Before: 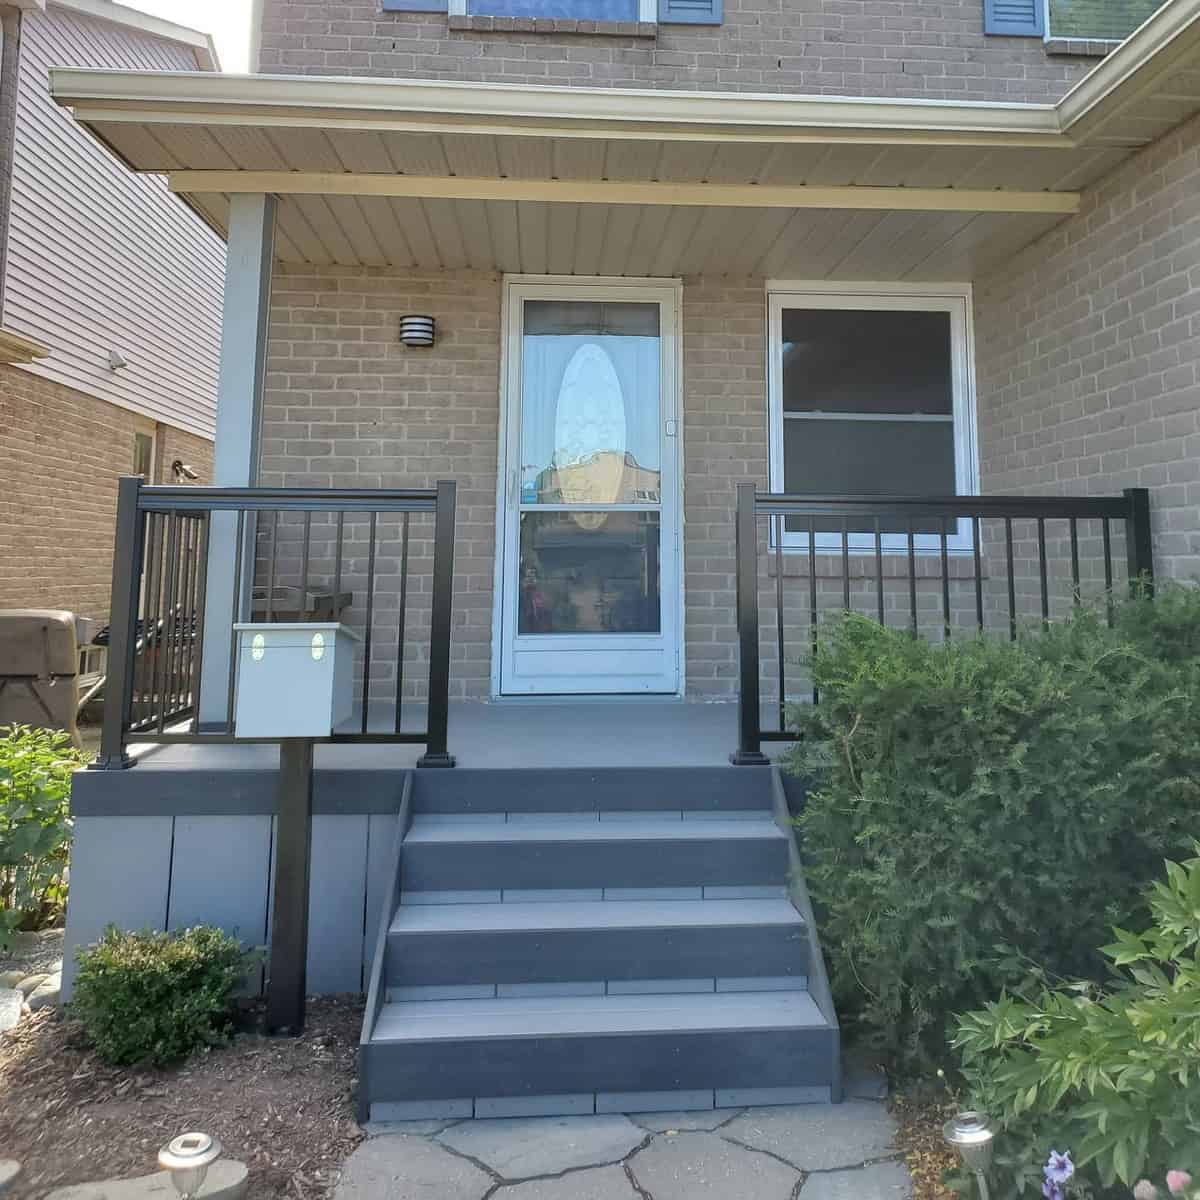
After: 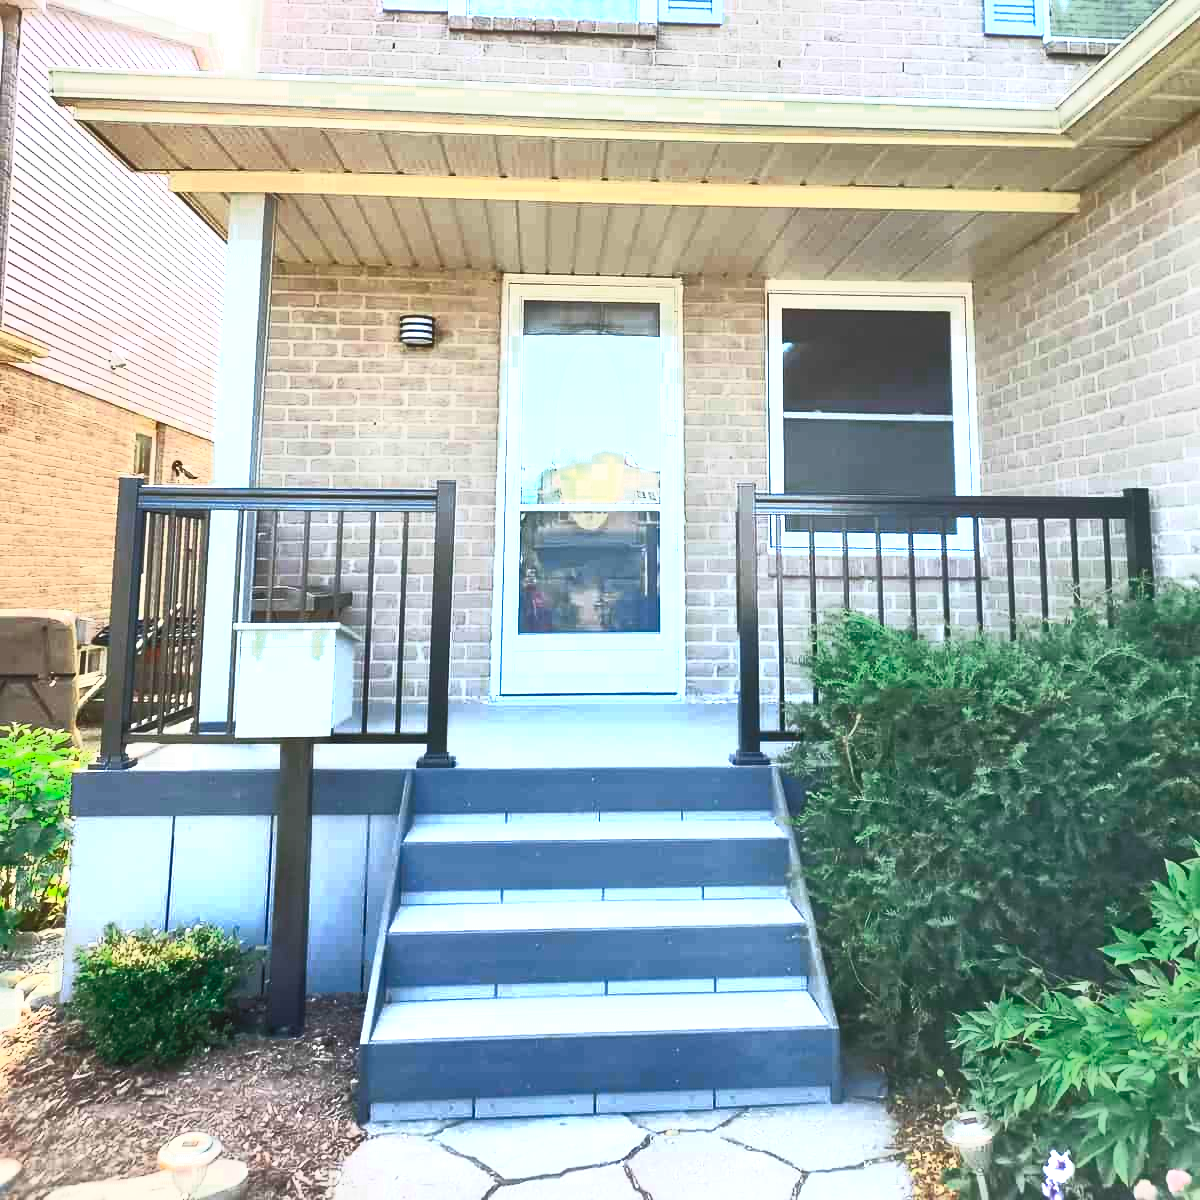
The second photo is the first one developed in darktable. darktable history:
color zones: curves: ch0 [(0, 0.5) (0.125, 0.4) (0.25, 0.5) (0.375, 0.4) (0.5, 0.4) (0.625, 0.6) (0.75, 0.6) (0.875, 0.5)]; ch1 [(0, 0.4) (0.125, 0.5) (0.25, 0.4) (0.375, 0.4) (0.5, 0.4) (0.625, 0.4) (0.75, 0.5) (0.875, 0.4)]; ch2 [(0, 0.6) (0.125, 0.5) (0.25, 0.5) (0.375, 0.6) (0.5, 0.6) (0.625, 0.5) (0.75, 0.5) (0.875, 0.5)]
contrast brightness saturation: contrast 1, brightness 1, saturation 1
